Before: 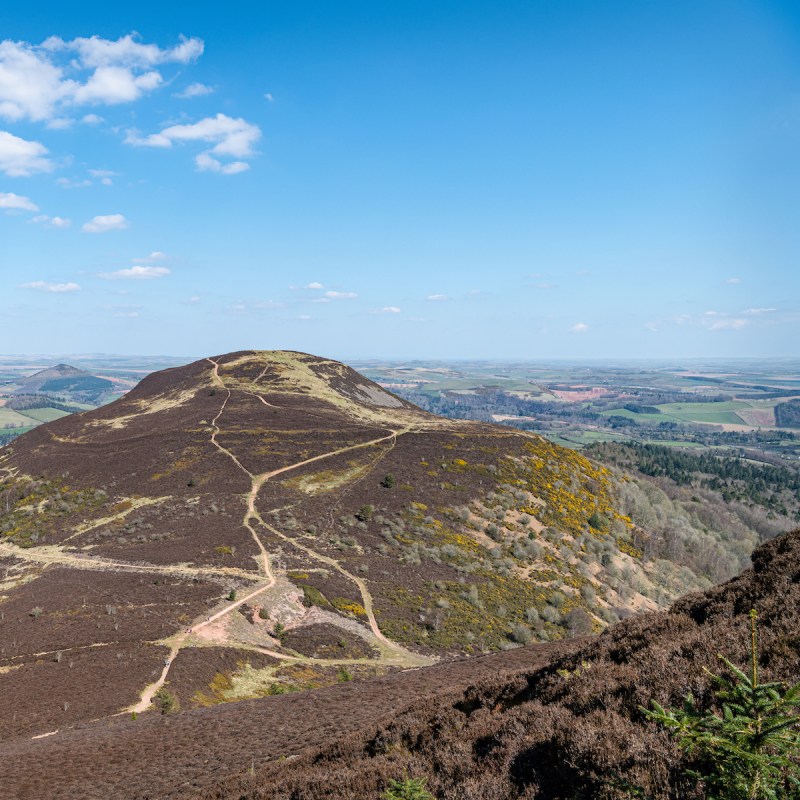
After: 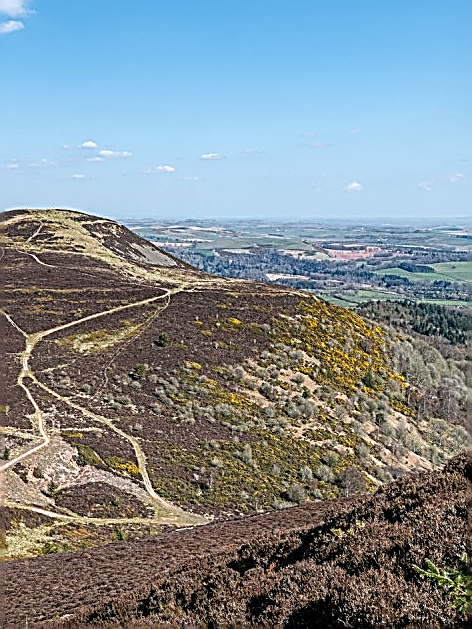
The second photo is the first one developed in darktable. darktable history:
local contrast: on, module defaults
sharpen: amount 1.861
crop and rotate: left 28.256%, top 17.734%, right 12.656%, bottom 3.573%
